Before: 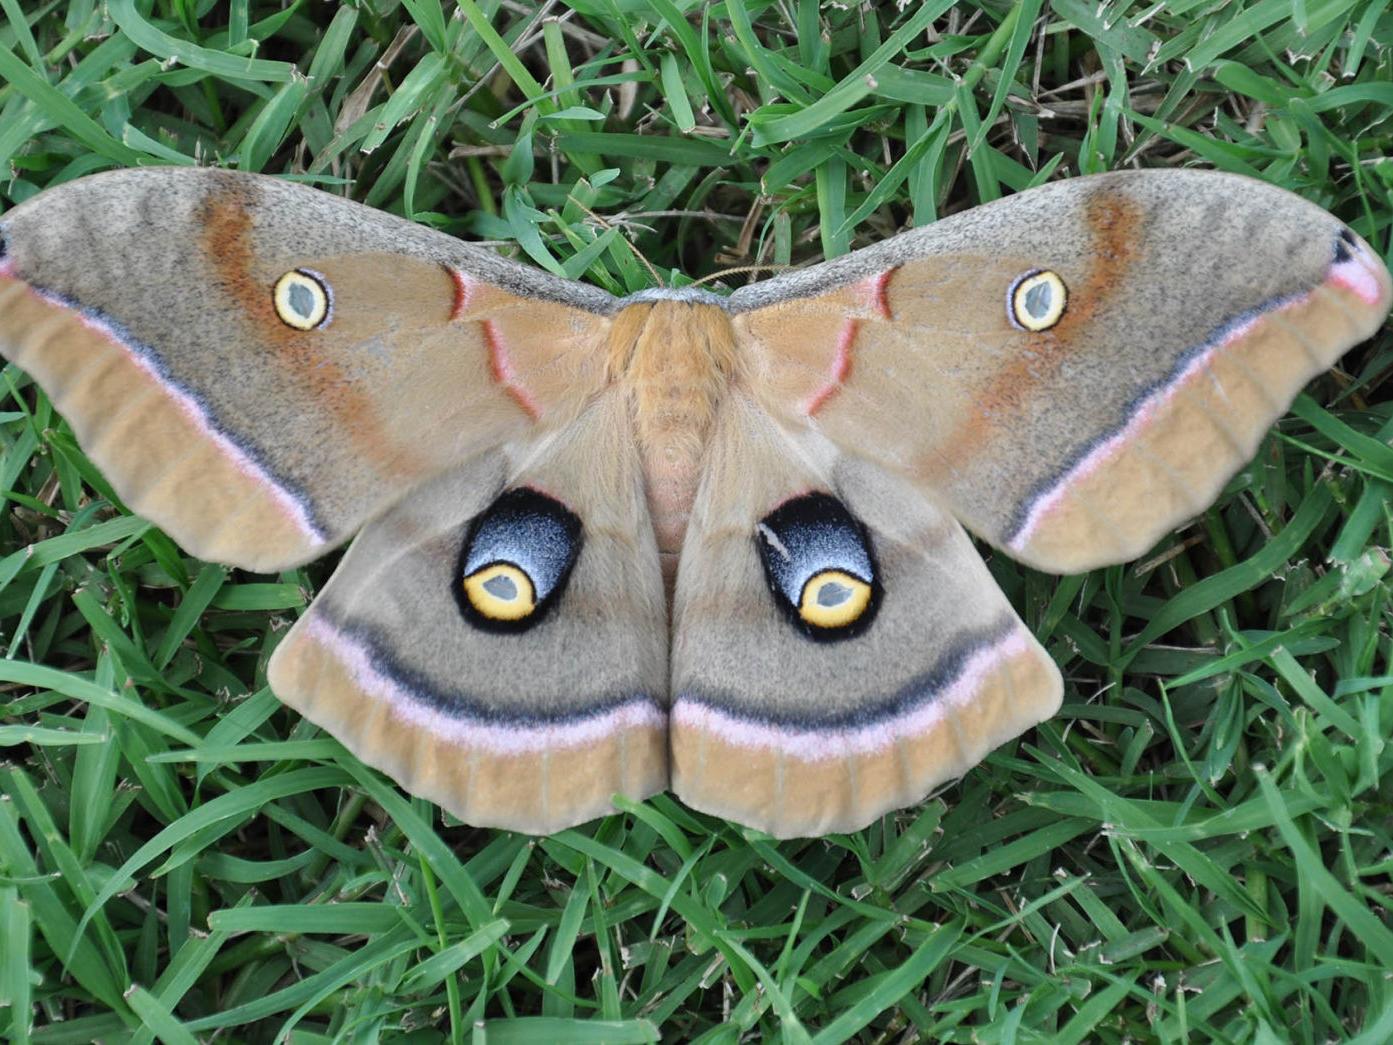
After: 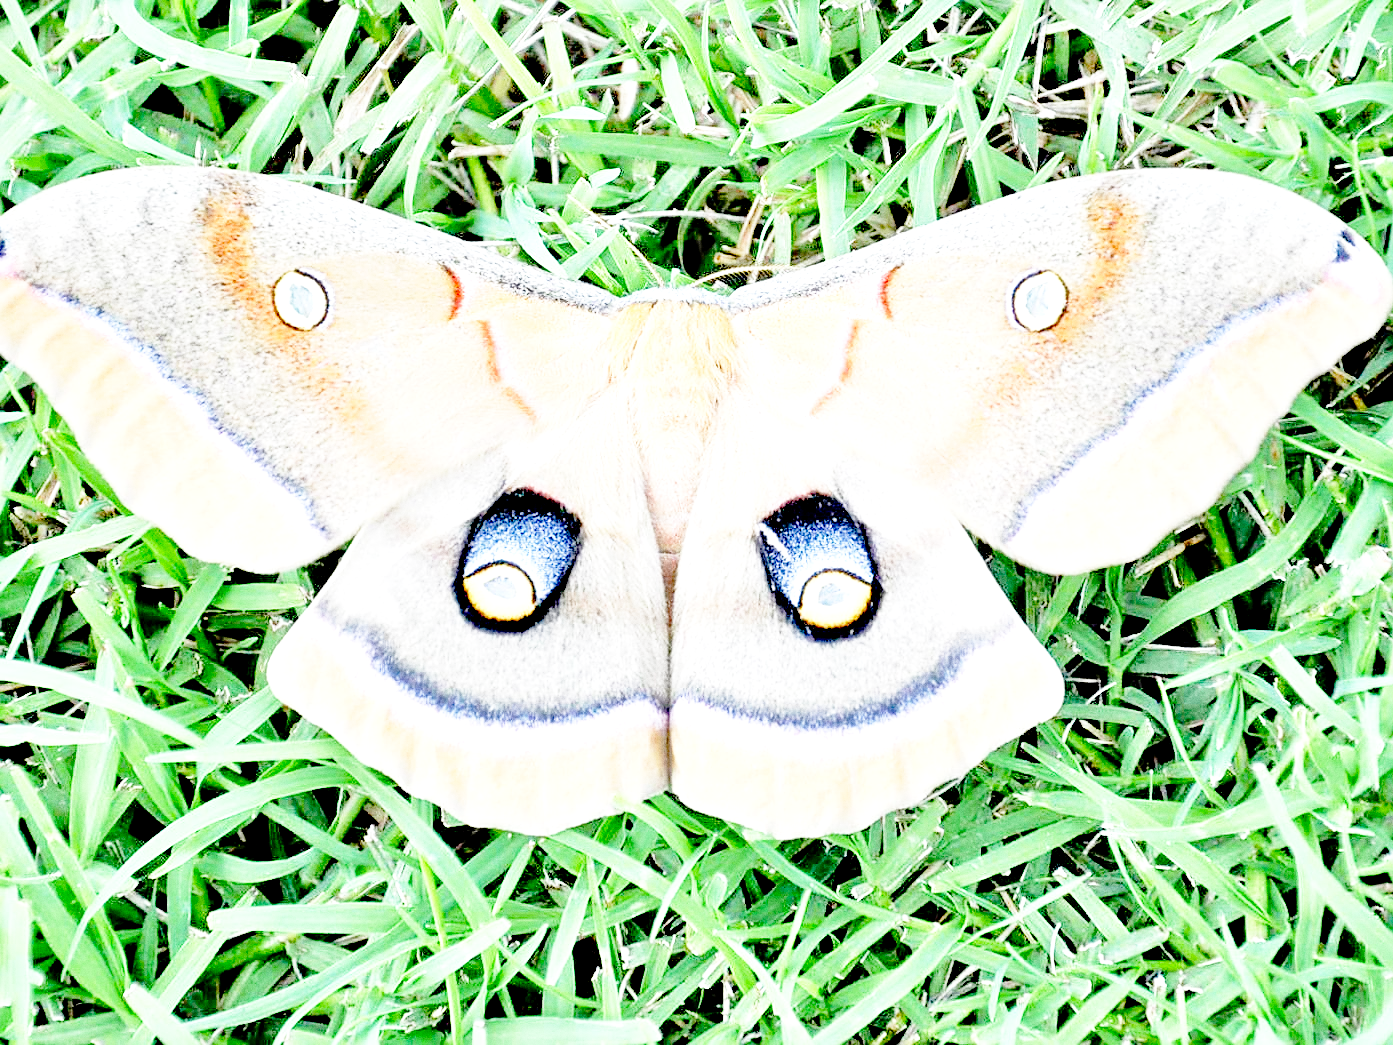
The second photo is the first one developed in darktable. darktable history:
grain: coarseness 0.47 ISO
sharpen: on, module defaults
exposure: black level correction 0.01, exposure 1 EV, compensate highlight preservation false
base curve: curves: ch0 [(0, 0) (0.028, 0.03) (0.105, 0.232) (0.387, 0.748) (0.754, 0.968) (1, 1)], fusion 1, exposure shift 0.576, preserve colors none
tone equalizer: -7 EV 0.15 EV, -6 EV 0.6 EV, -5 EV 1.15 EV, -4 EV 1.33 EV, -3 EV 1.15 EV, -2 EV 0.6 EV, -1 EV 0.15 EV, mask exposure compensation -0.5 EV
